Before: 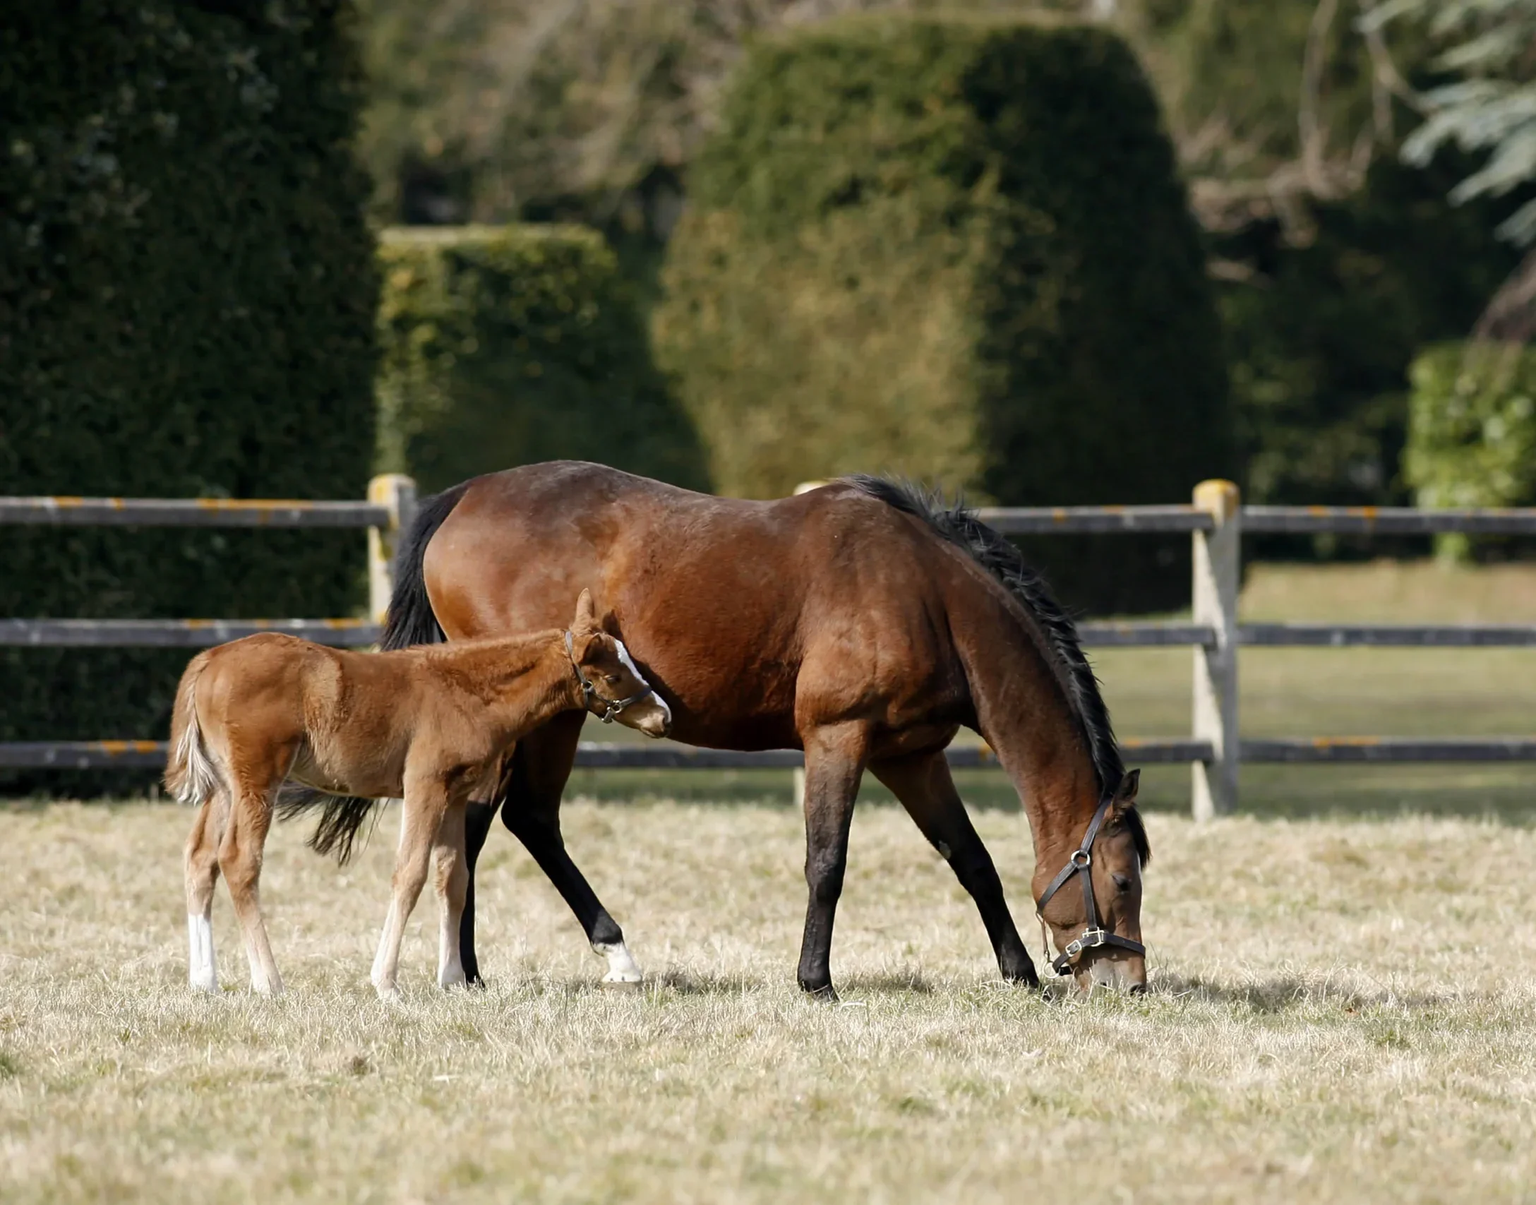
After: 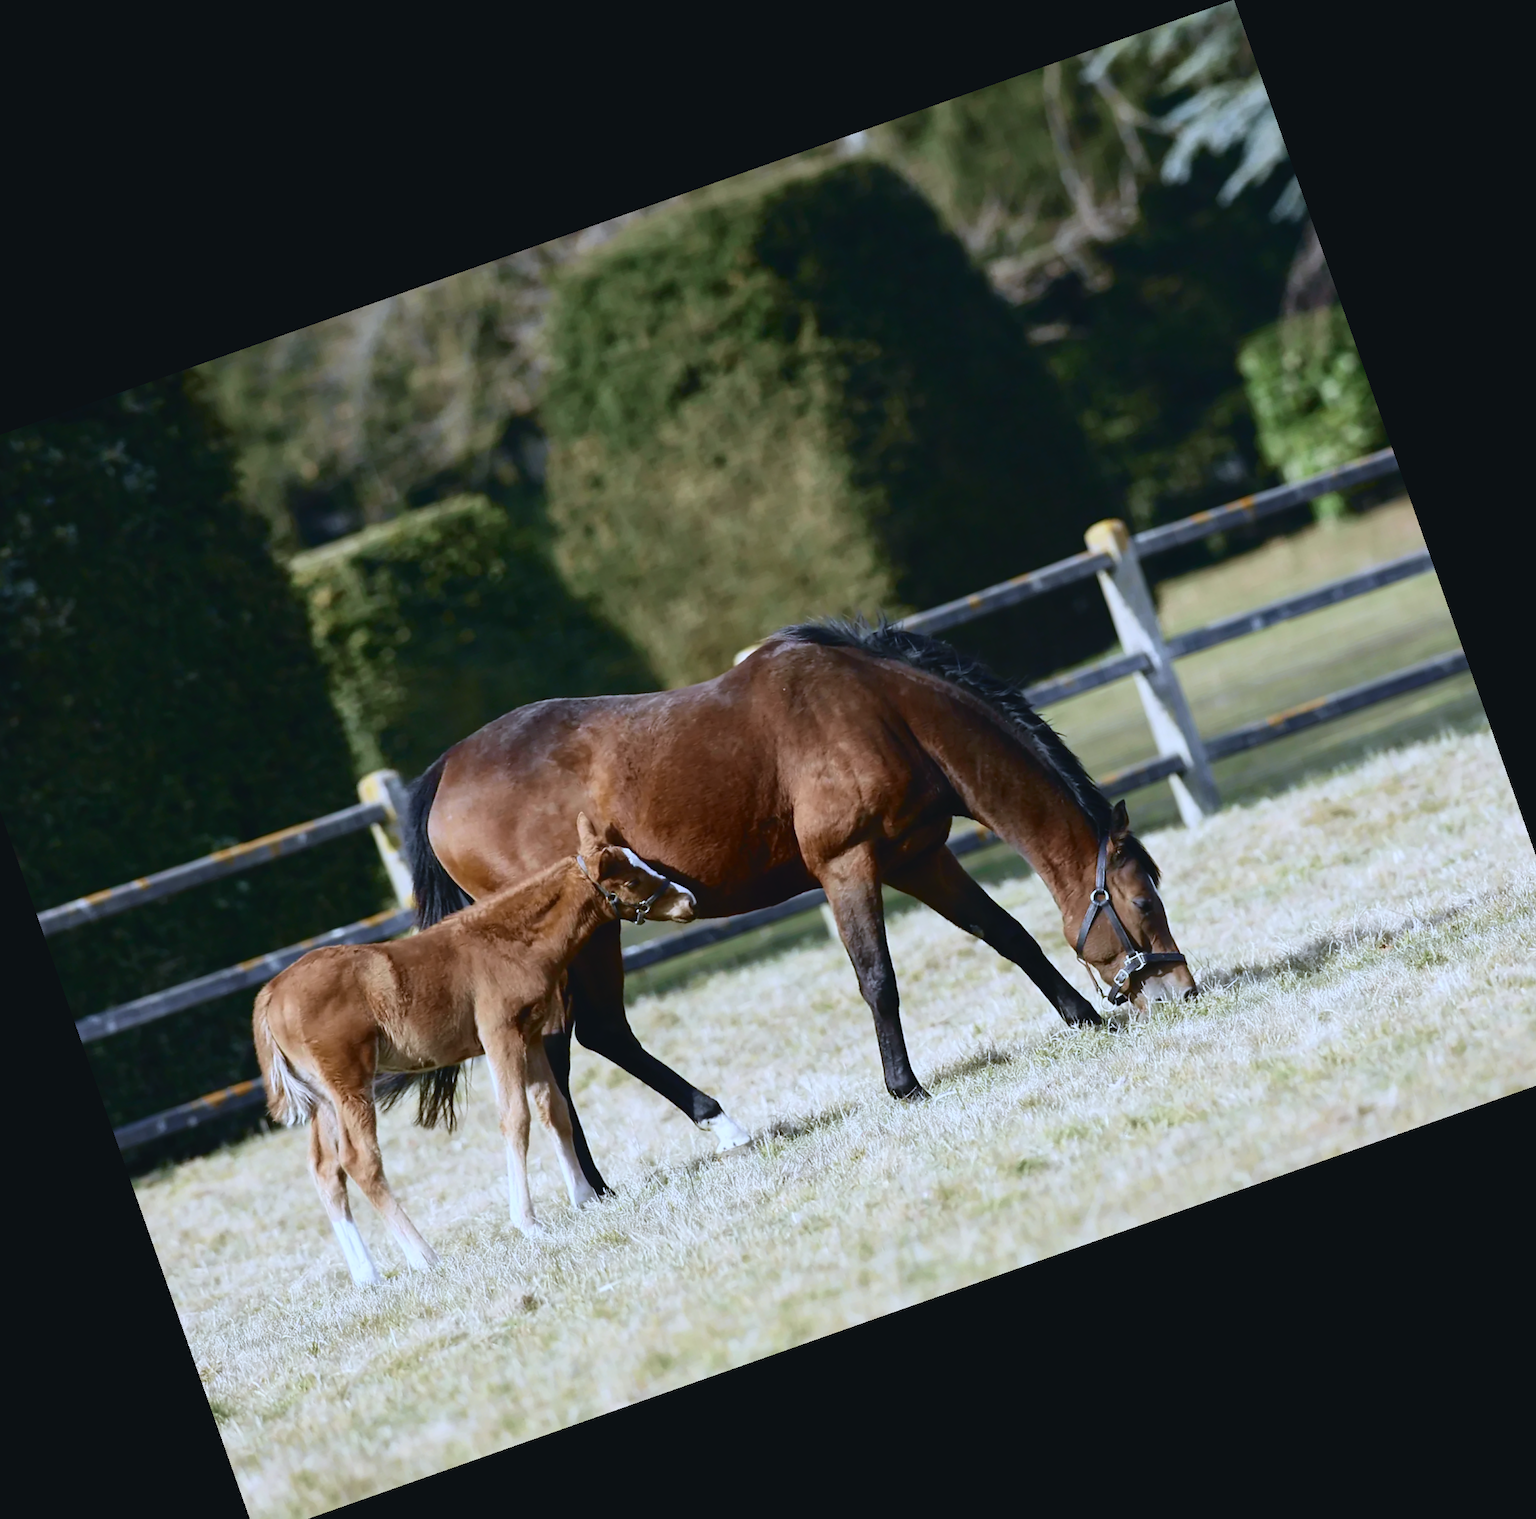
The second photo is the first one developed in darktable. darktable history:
tone curve: curves: ch0 [(0, 0.047) (0.15, 0.127) (0.46, 0.466) (0.751, 0.788) (1, 0.961)]; ch1 [(0, 0) (0.43, 0.408) (0.476, 0.469) (0.505, 0.501) (0.553, 0.557) (0.592, 0.58) (0.631, 0.625) (1, 1)]; ch2 [(0, 0) (0.505, 0.495) (0.55, 0.557) (0.583, 0.573) (1, 1)], color space Lab, independent channels, preserve colors none
white balance: red 0.948, green 1.02, blue 1.176
crop and rotate: angle 19.43°, left 6.812%, right 4.125%, bottom 1.087%
